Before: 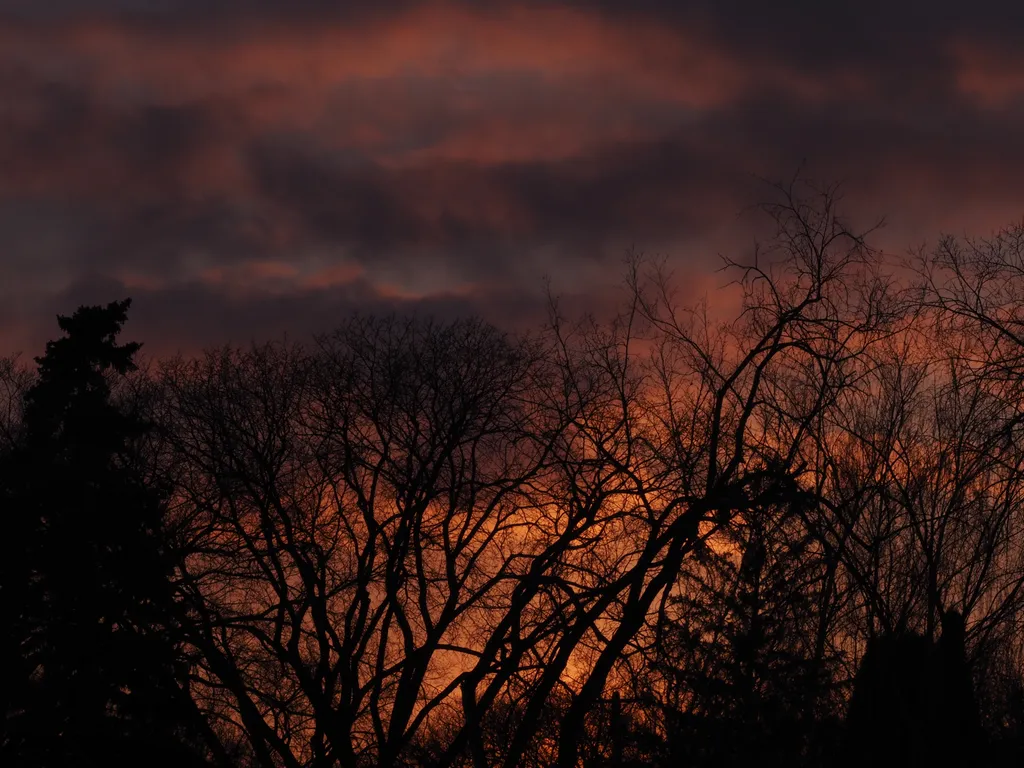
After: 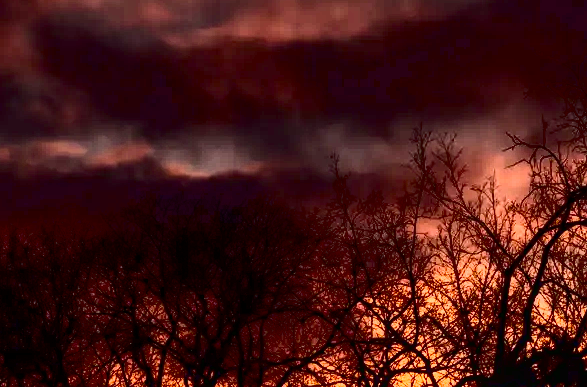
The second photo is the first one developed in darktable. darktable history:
exposure: black level correction 0.015, exposure 1.798 EV, compensate exposure bias true, compensate highlight preservation false
crop: left 20.712%, top 15.784%, right 21.934%, bottom 33.82%
local contrast: on, module defaults
contrast brightness saturation: contrast 0.489, saturation -0.096
